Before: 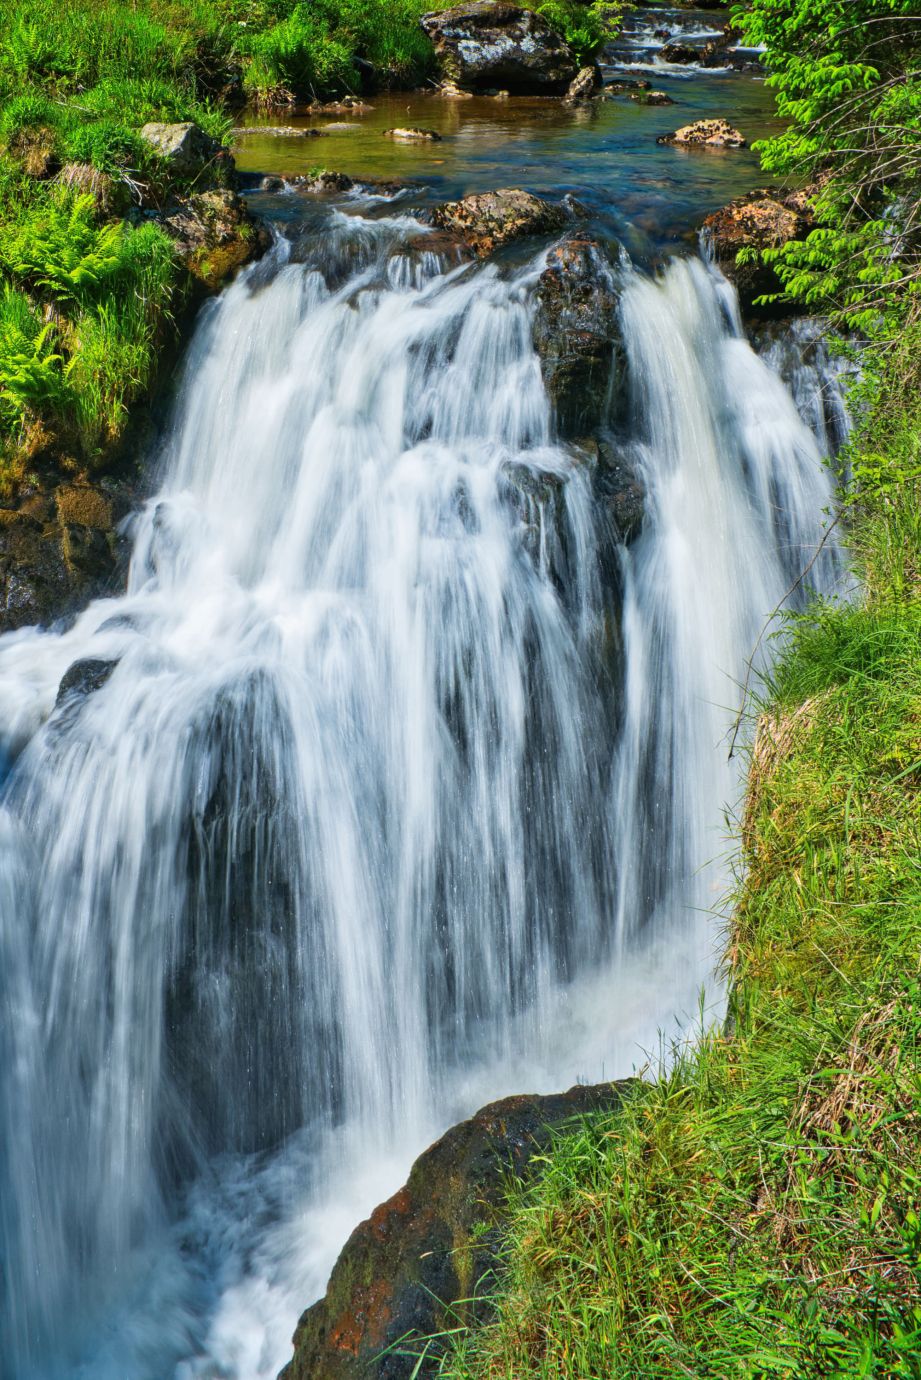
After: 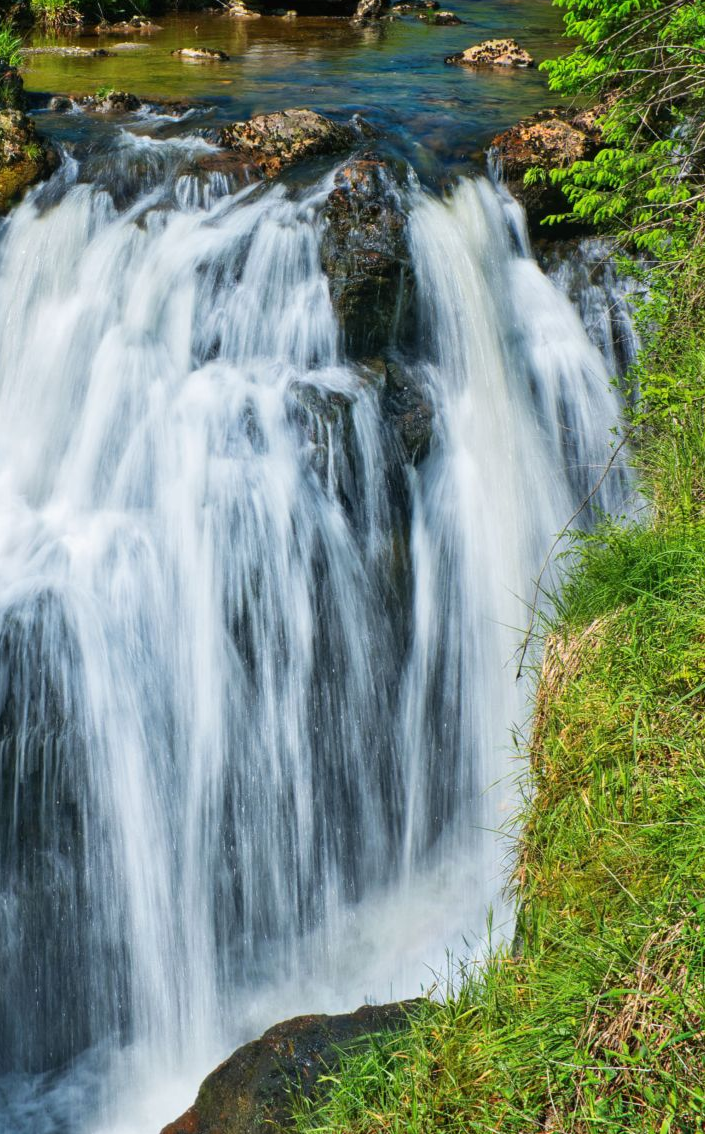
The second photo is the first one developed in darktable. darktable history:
tone equalizer: on, module defaults
crop: left 23.095%, top 5.827%, bottom 11.854%
